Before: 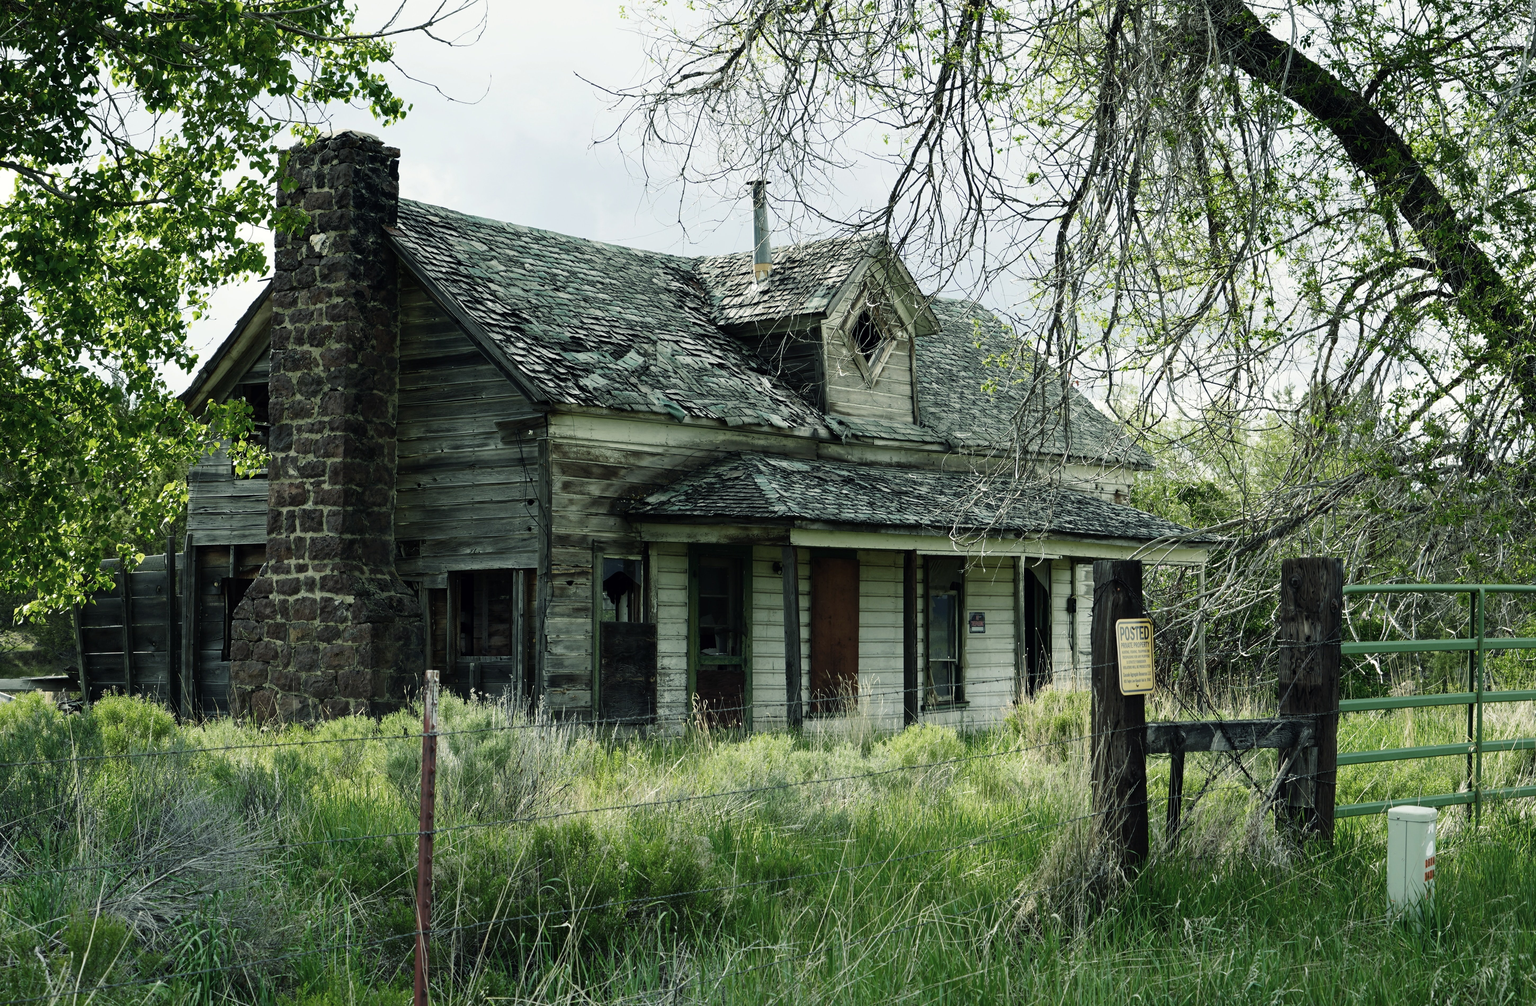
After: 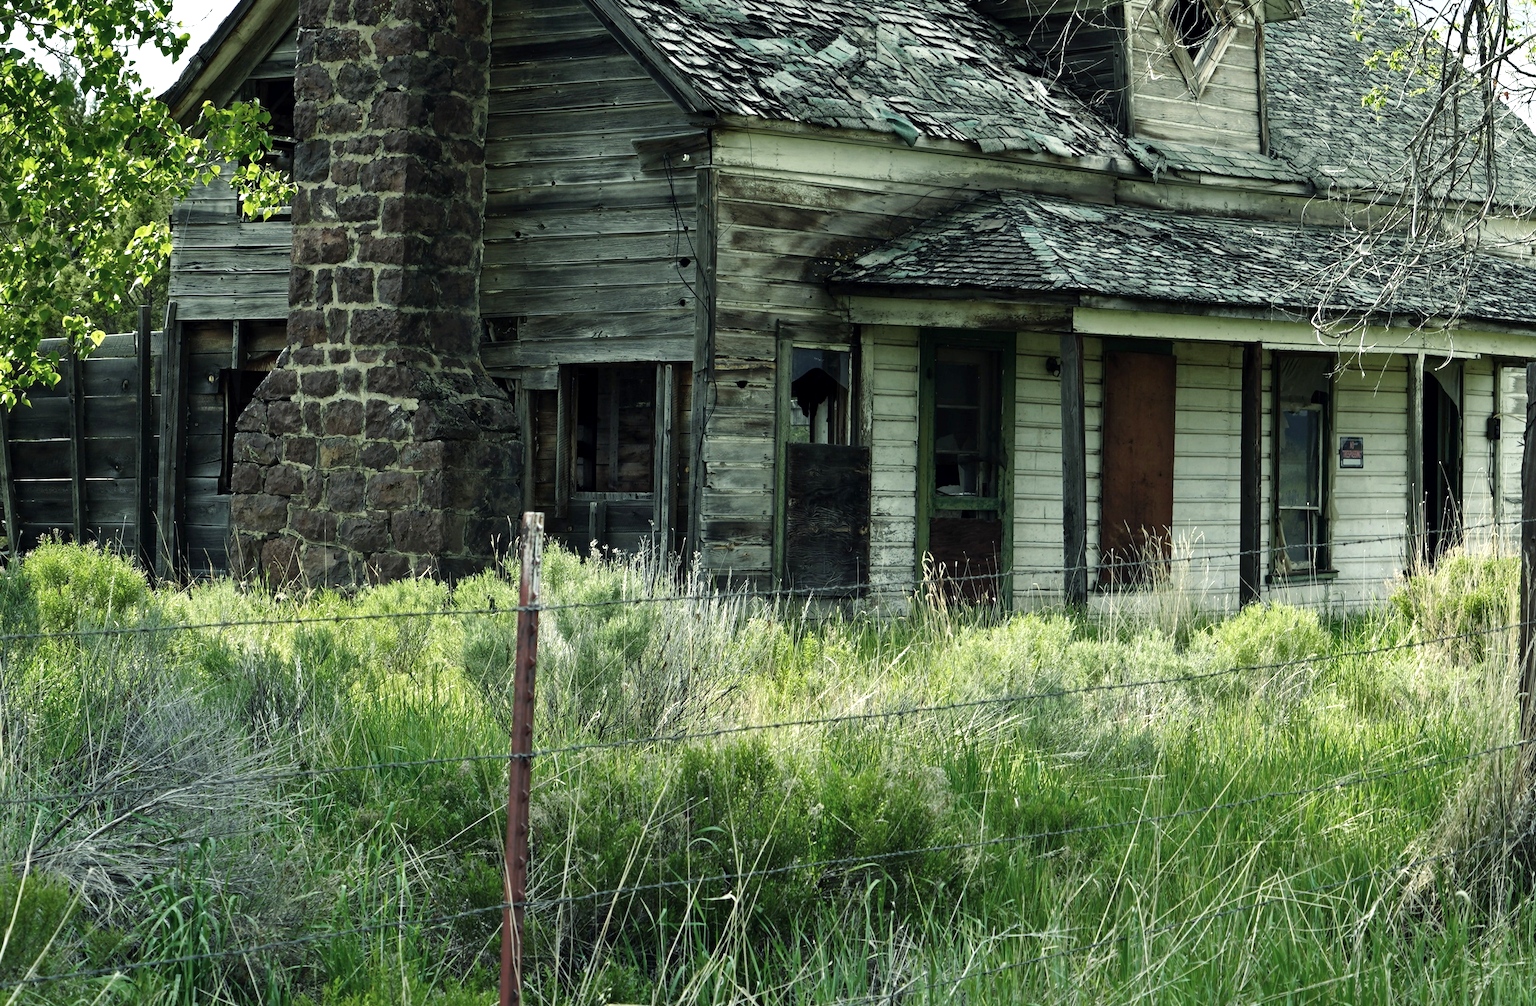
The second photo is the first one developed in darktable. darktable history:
crop and rotate: angle -0.82°, left 3.85%, top 31.828%, right 27.992%
exposure: black level correction 0.001, exposure 0.5 EV, compensate exposure bias true, compensate highlight preservation false
shadows and highlights: shadows 25, highlights -48, soften with gaussian
